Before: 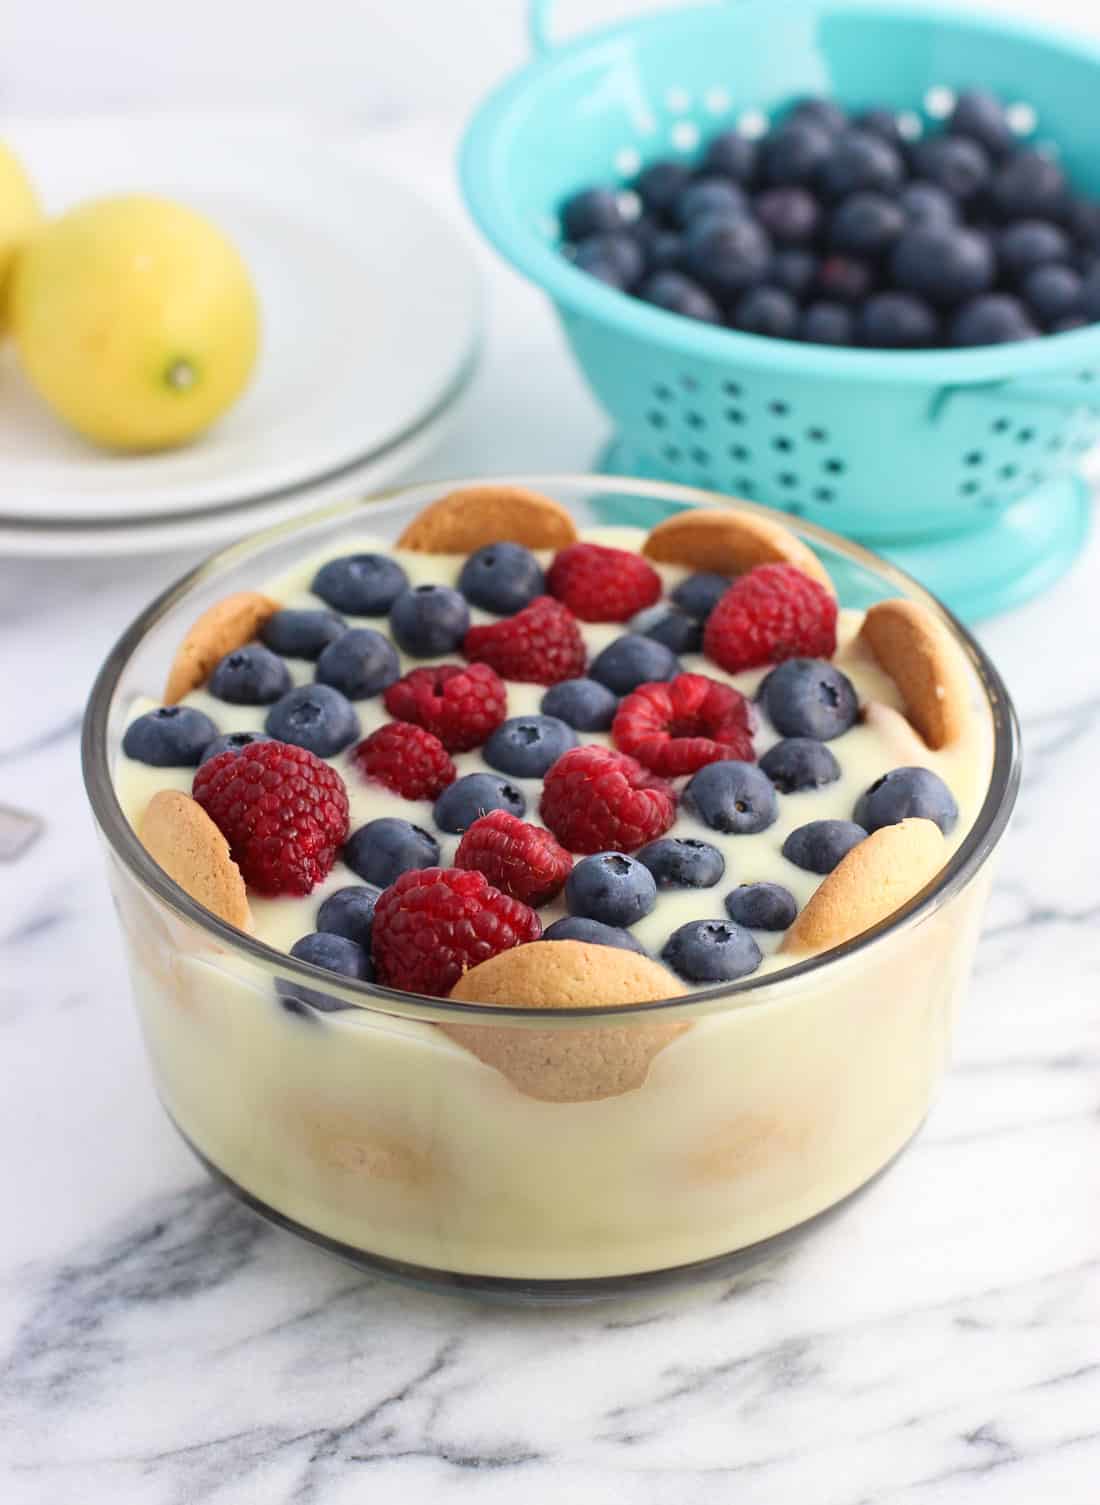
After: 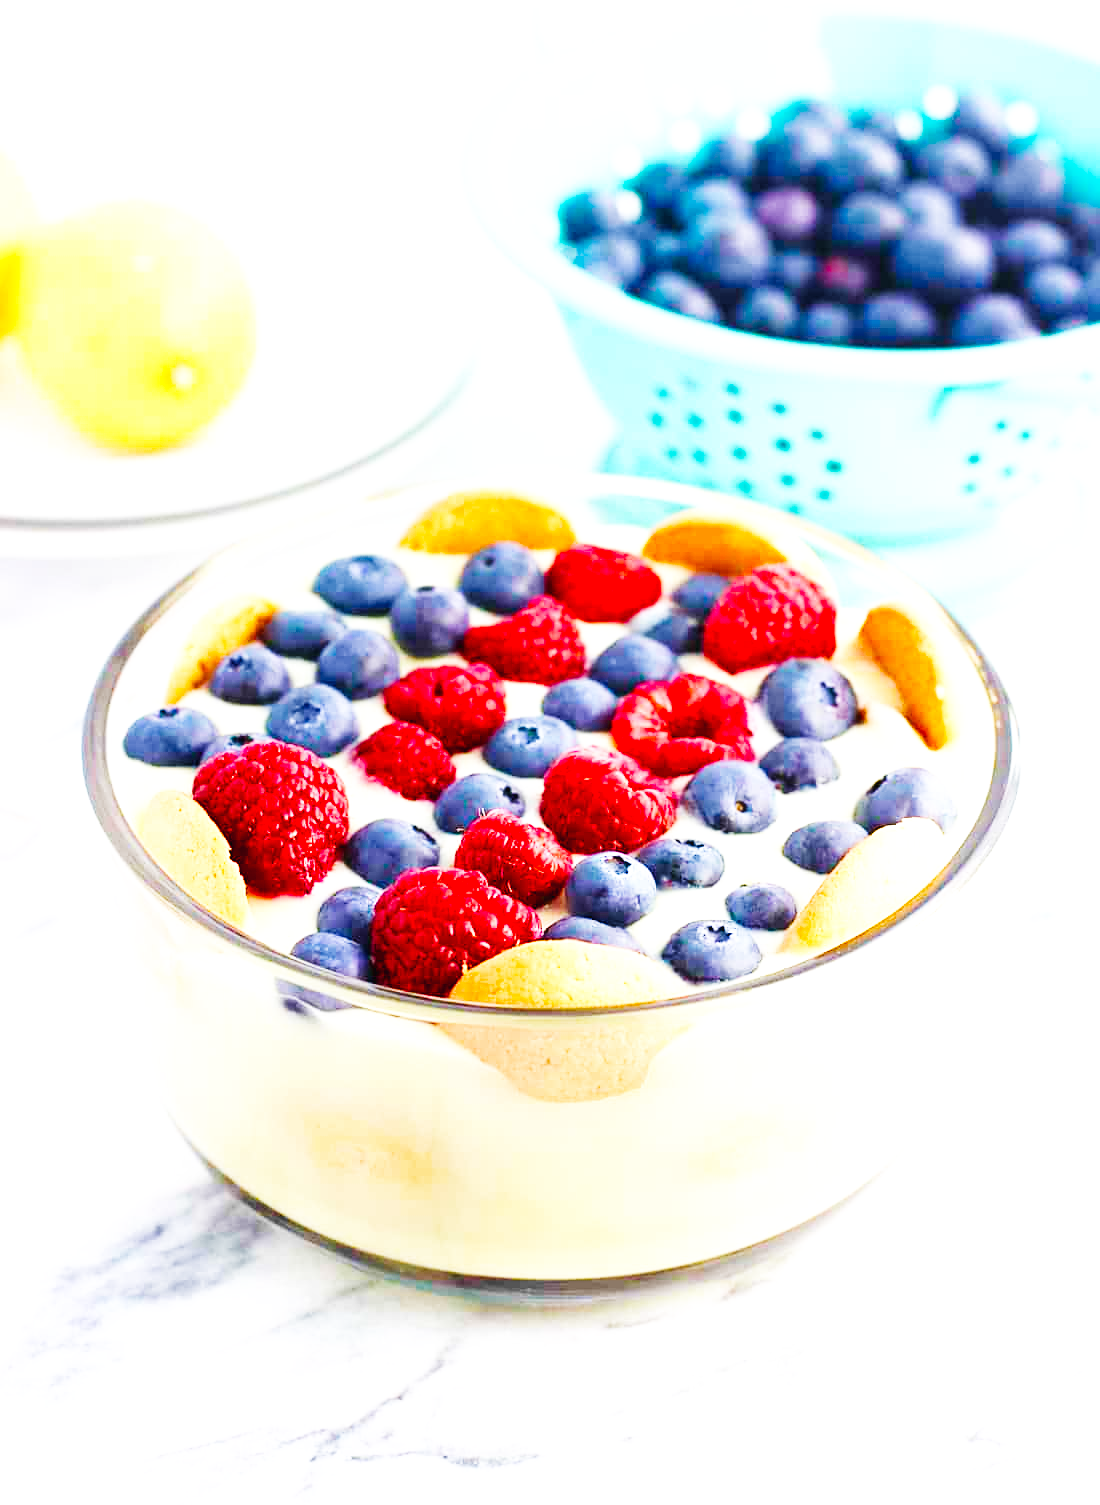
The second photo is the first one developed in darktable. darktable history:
exposure: exposure 0.648 EV, compensate exposure bias true, compensate highlight preservation false
tone equalizer: on, module defaults
color balance rgb: linear chroma grading › global chroma 24.738%, perceptual saturation grading › global saturation 20%, perceptual saturation grading › highlights -24.732%, perceptual saturation grading › shadows 49.403%
sharpen: amount 0.21
base curve: curves: ch0 [(0, 0.003) (0.001, 0.002) (0.006, 0.004) (0.02, 0.022) (0.048, 0.086) (0.094, 0.234) (0.162, 0.431) (0.258, 0.629) (0.385, 0.8) (0.548, 0.918) (0.751, 0.988) (1, 1)], preserve colors none
velvia: on, module defaults
